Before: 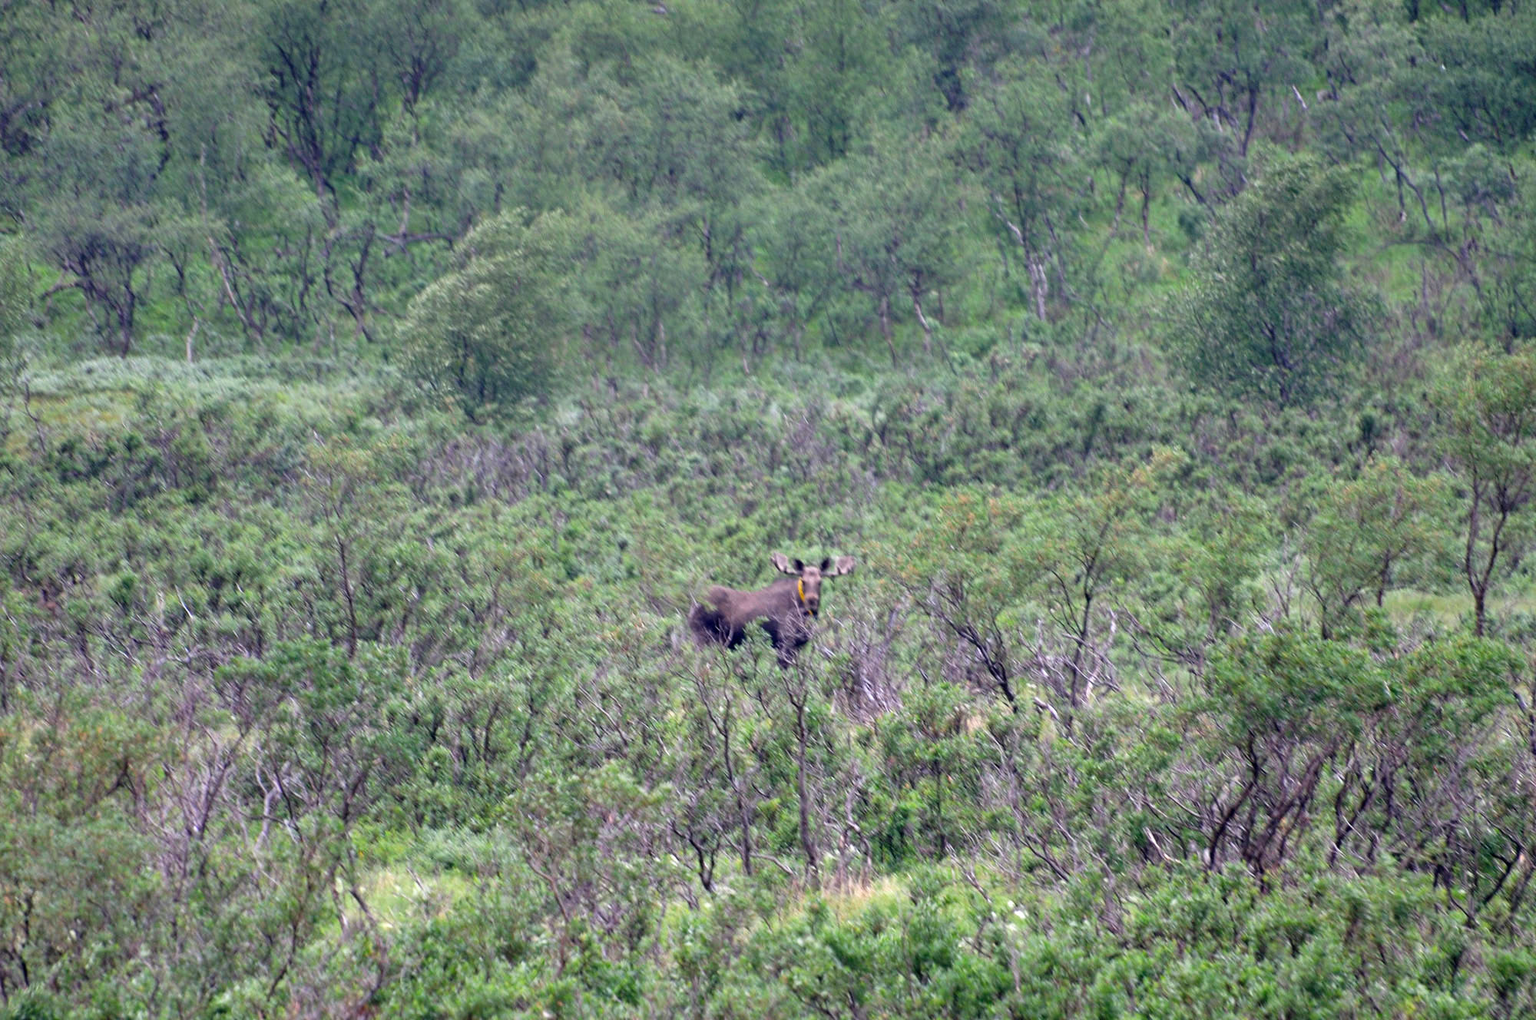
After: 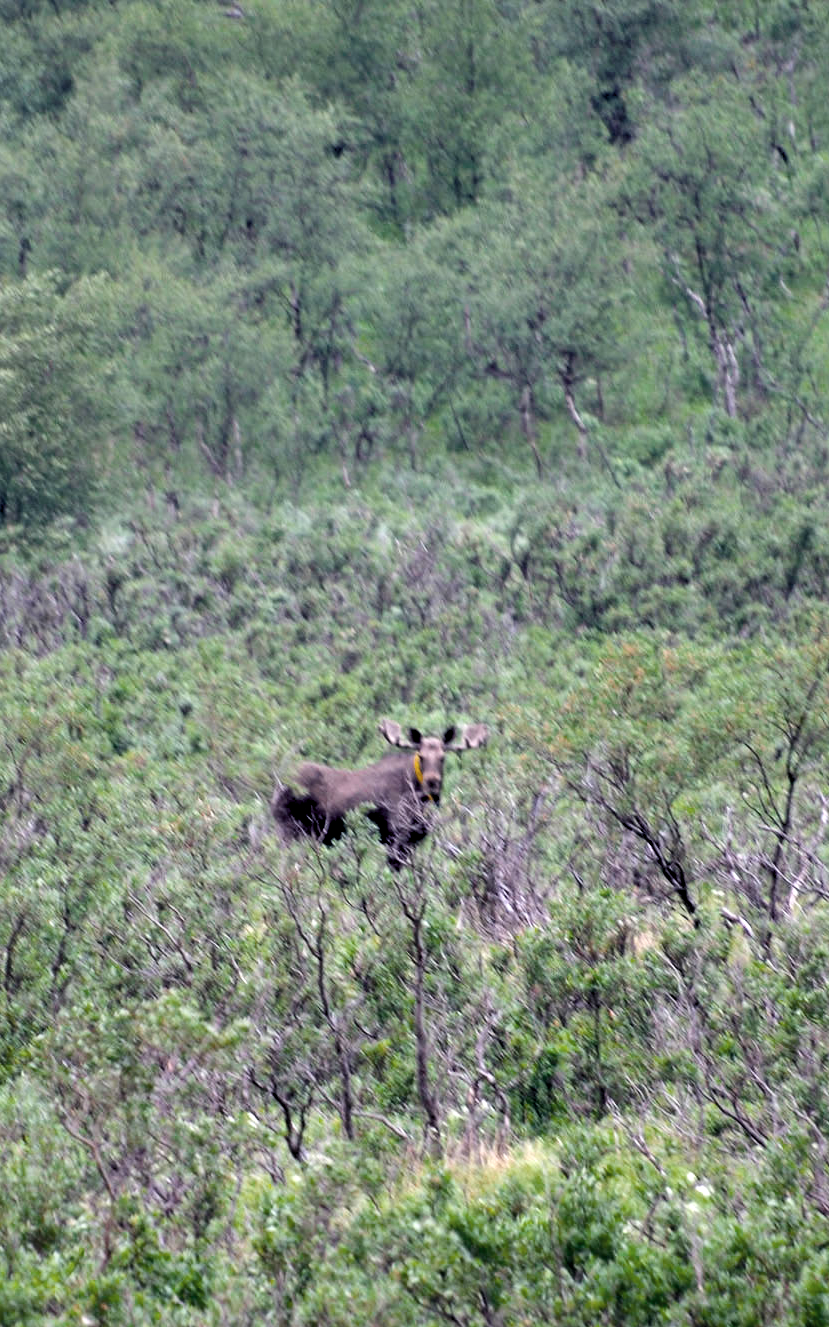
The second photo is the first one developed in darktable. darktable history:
crop: left 31.258%, right 27.244%
levels: levels [0.026, 0.507, 0.987]
color balance rgb: perceptual saturation grading › global saturation 30.035%, perceptual brilliance grading › highlights 6.199%, perceptual brilliance grading › mid-tones 17.223%, perceptual brilliance grading › shadows -5.493%, global vibrance 16.582%, saturation formula JzAzBz (2021)
contrast brightness saturation: contrast 0.097, saturation -0.363
